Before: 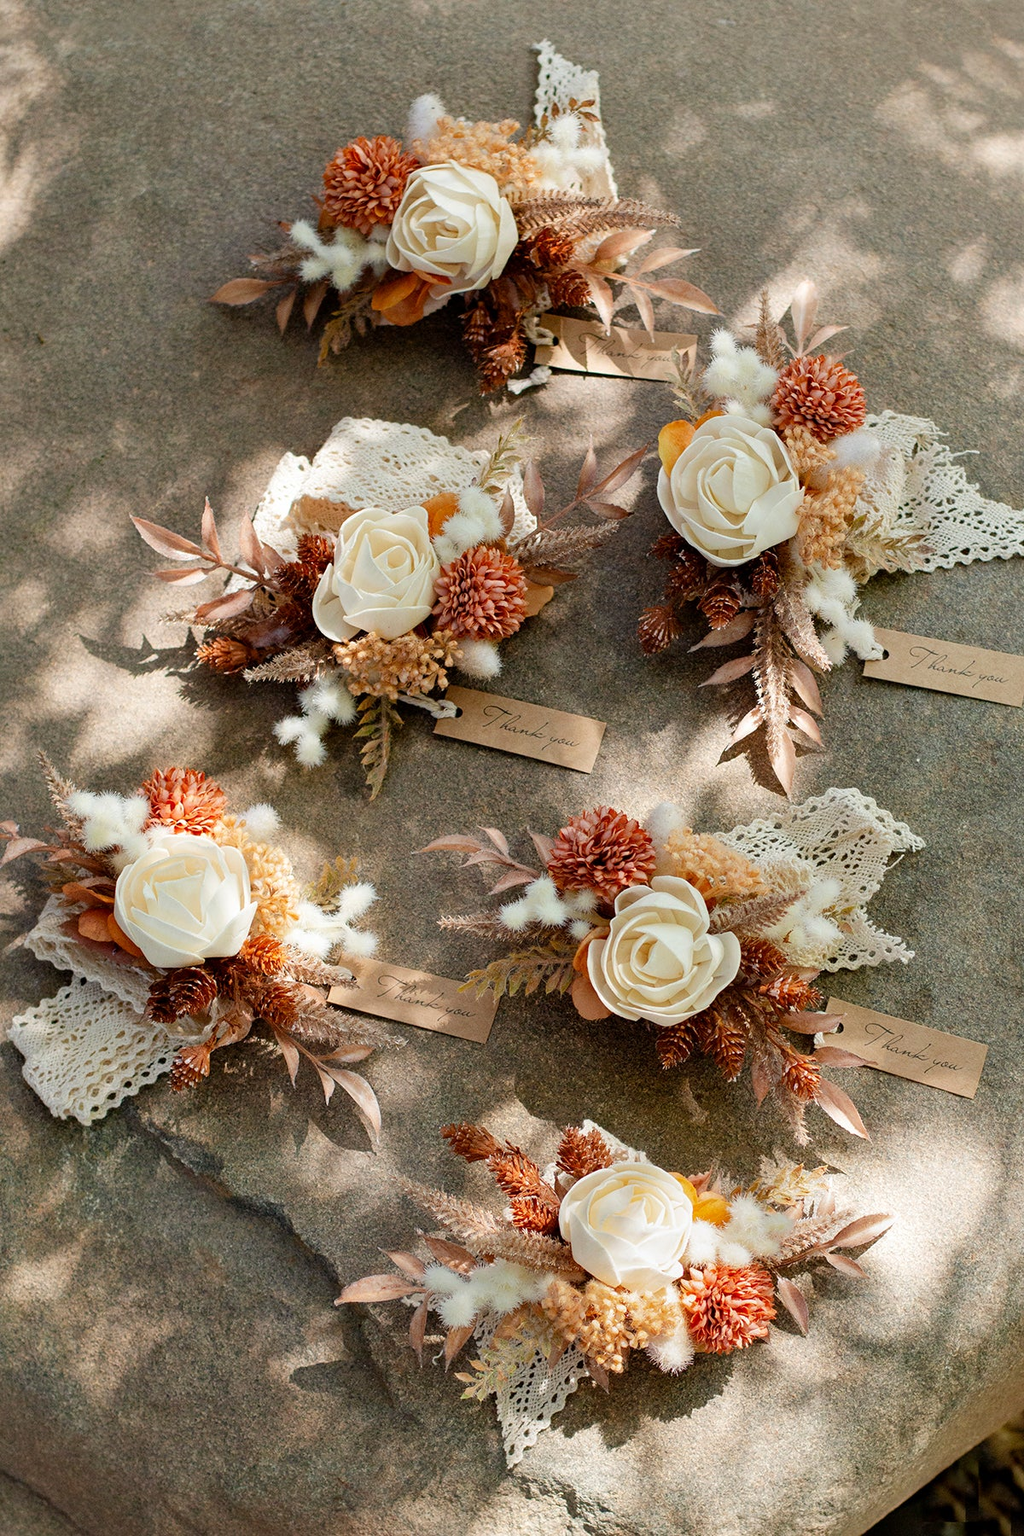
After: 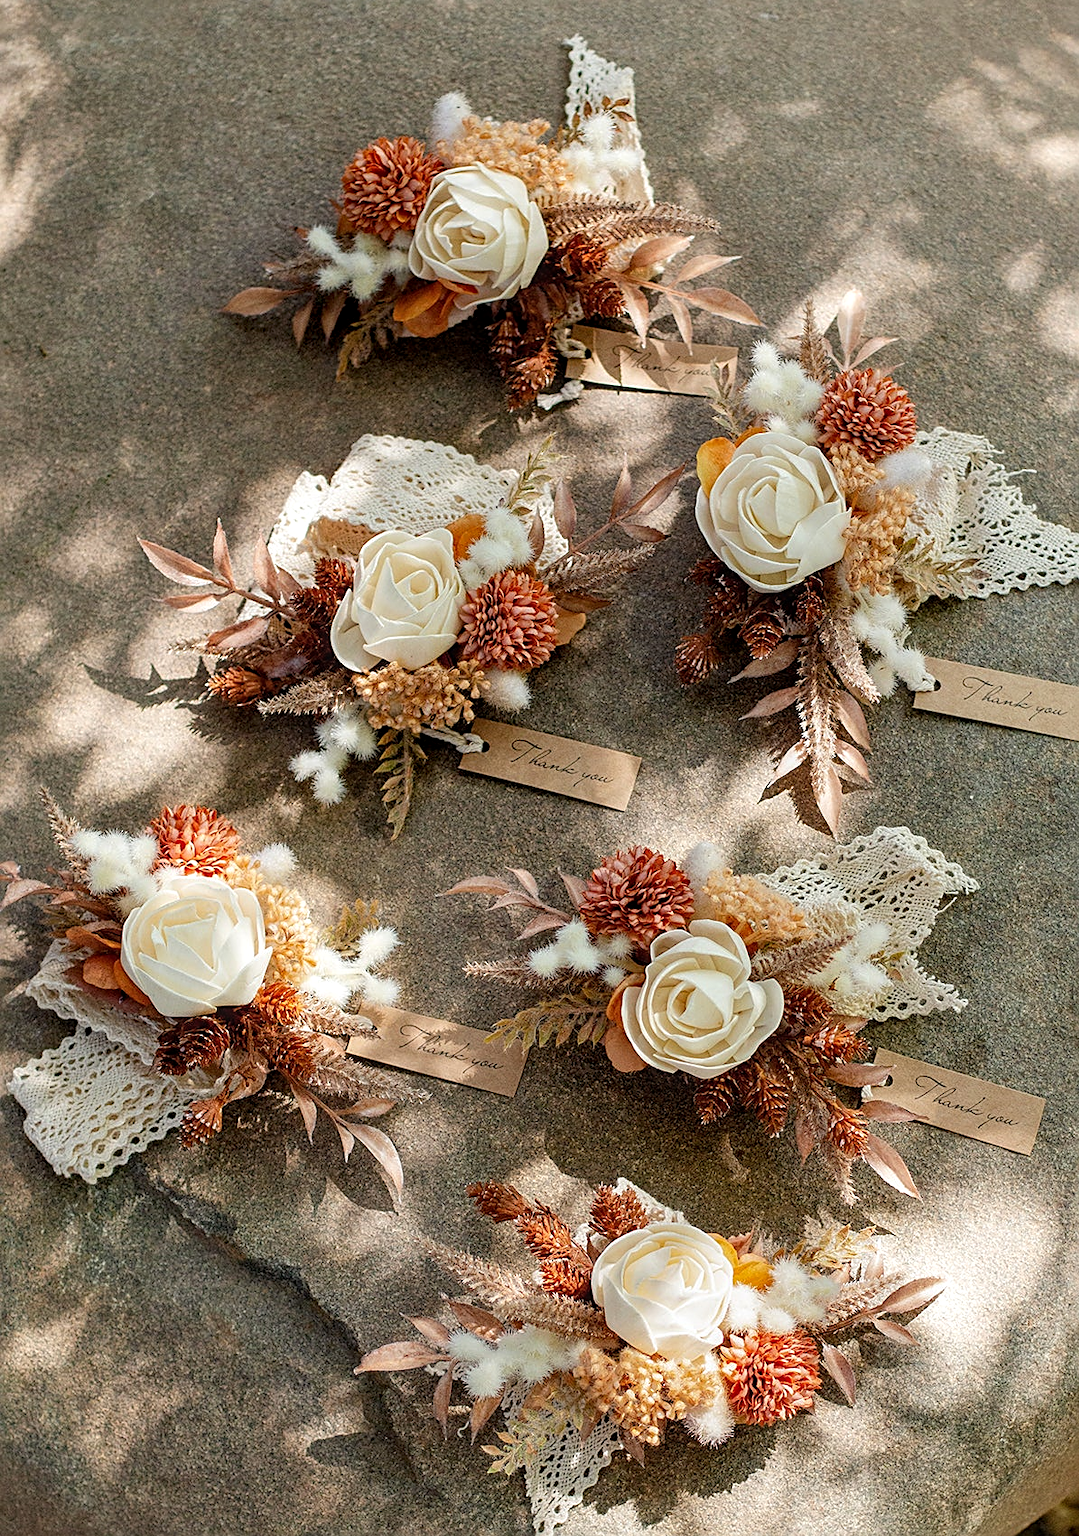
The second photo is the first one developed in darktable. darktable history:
sharpen: on, module defaults
crop: top 0.448%, right 0.264%, bottom 5.045%
local contrast: on, module defaults
rotate and perspective: automatic cropping off
